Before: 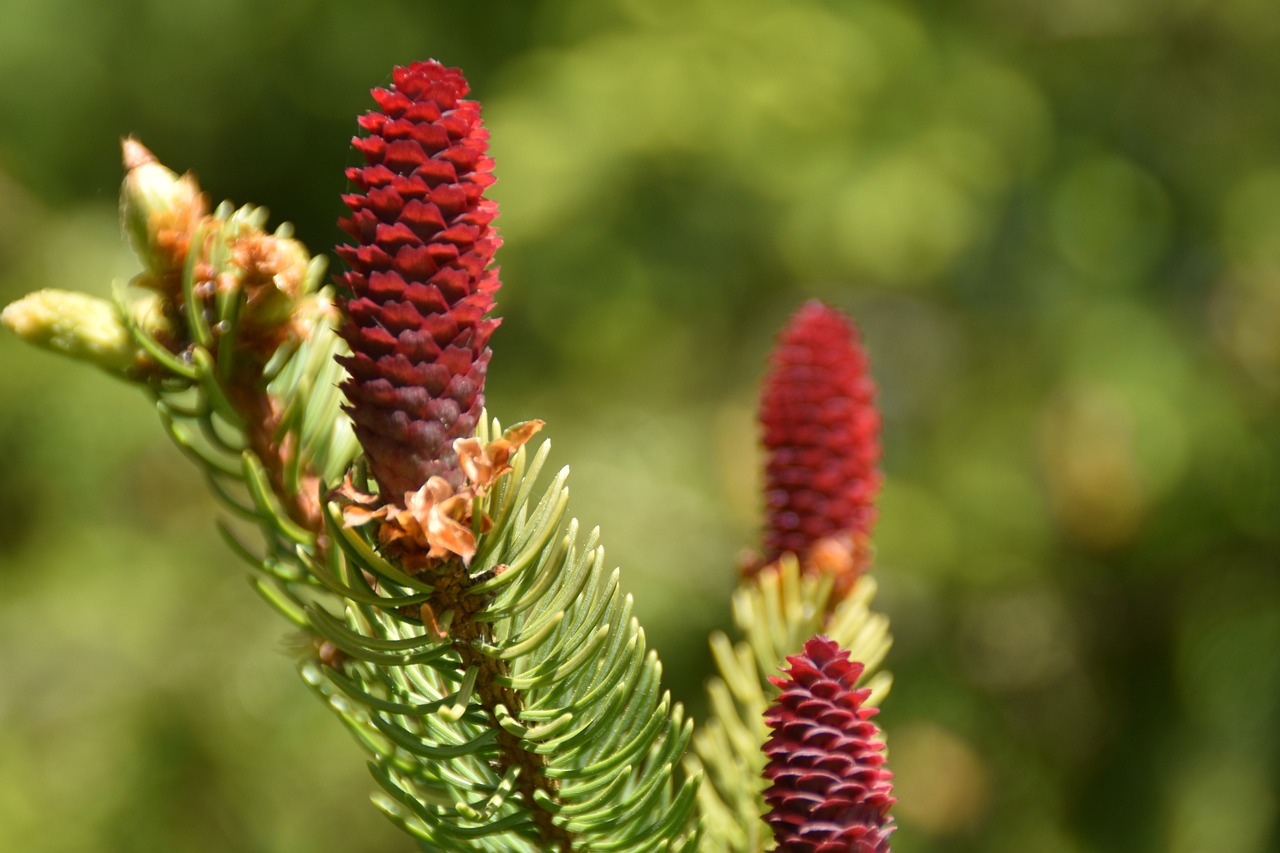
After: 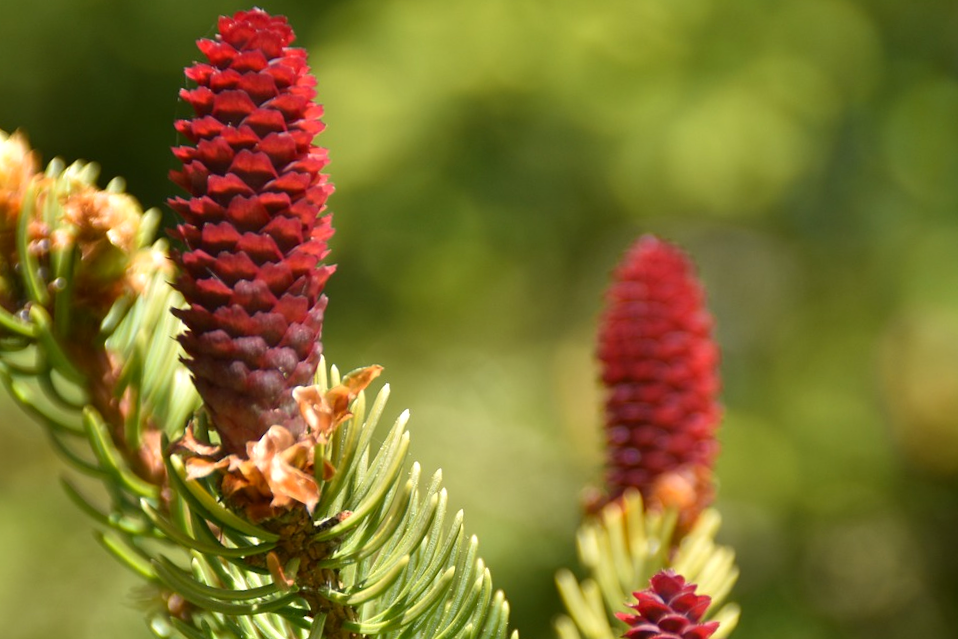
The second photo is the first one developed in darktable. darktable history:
color correction: highlights a* 3.84, highlights b* 5.07
crop and rotate: left 10.77%, top 5.1%, right 10.41%, bottom 16.76%
white balance: red 0.967, blue 1.049
rotate and perspective: rotation -2.12°, lens shift (vertical) 0.009, lens shift (horizontal) -0.008, automatic cropping original format, crop left 0.036, crop right 0.964, crop top 0.05, crop bottom 0.959
exposure: exposure 0.191 EV, compensate highlight preservation false
